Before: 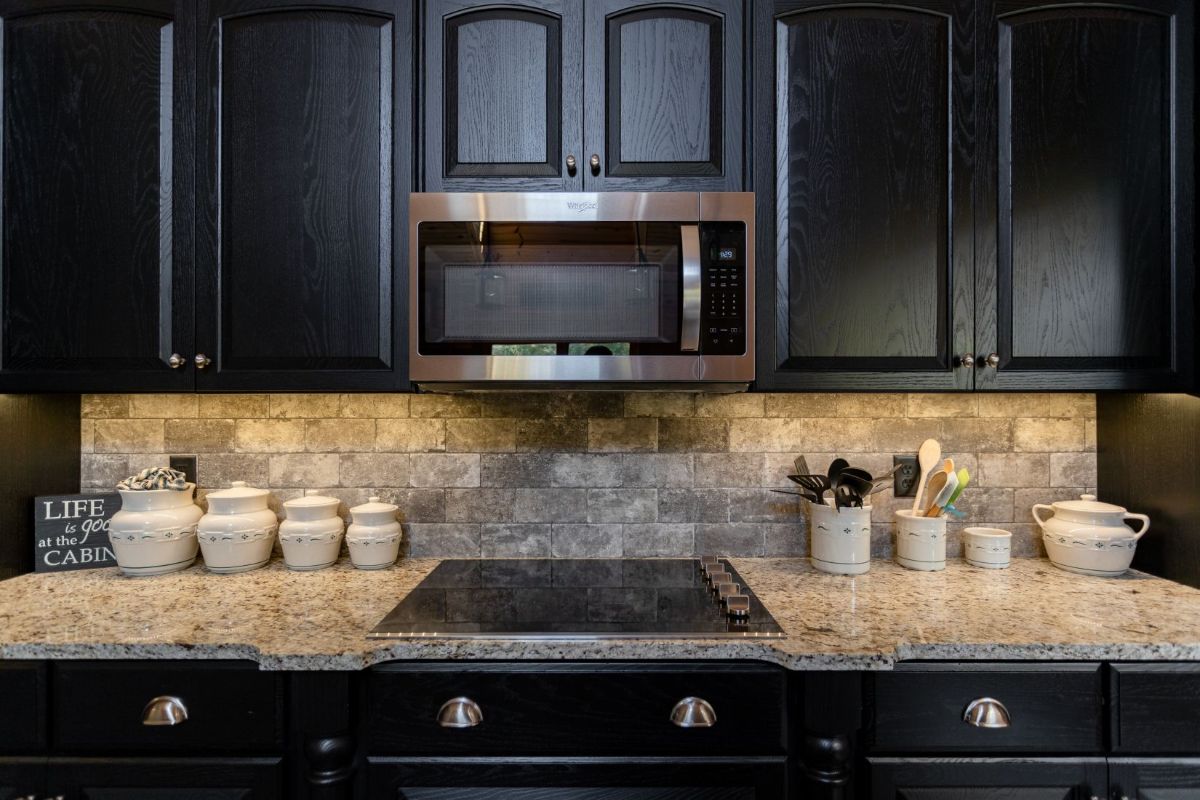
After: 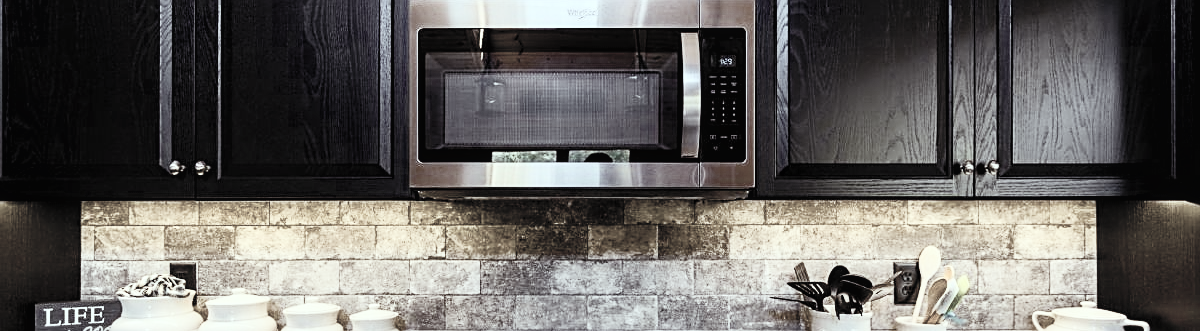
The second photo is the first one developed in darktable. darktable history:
sharpen: on, module defaults
filmic rgb: black relative exposure -7.65 EV, white relative exposure 4.56 EV, hardness 3.61, color science v6 (2022)
color balance rgb: shadows lift › luminance 0.587%, shadows lift › chroma 6.958%, shadows lift › hue 303°, highlights gain › chroma 4.004%, highlights gain › hue 200.27°, linear chroma grading › global chroma 8.088%, perceptual saturation grading › global saturation 20%, perceptual saturation grading › highlights -25.691%, perceptual saturation grading › shadows 50.282%, global vibrance 16.028%, saturation formula JzAzBz (2021)
crop and rotate: top 24.19%, bottom 34.405%
contrast brightness saturation: contrast 0.38, brightness 0.521
color zones: curves: ch1 [(0, 0.153) (0.143, 0.15) (0.286, 0.151) (0.429, 0.152) (0.571, 0.152) (0.714, 0.151) (0.857, 0.151) (1, 0.153)]
local contrast: highlights 107%, shadows 98%, detail 119%, midtone range 0.2
